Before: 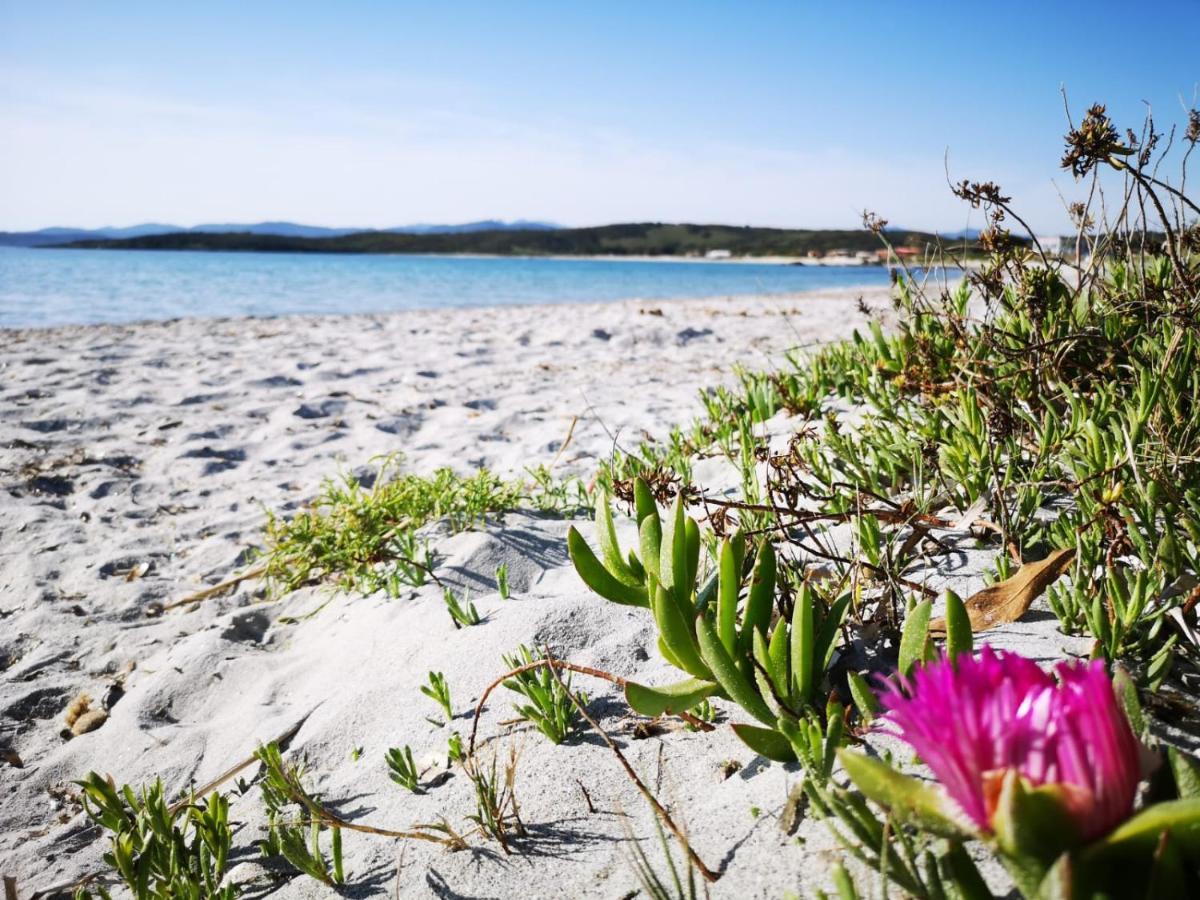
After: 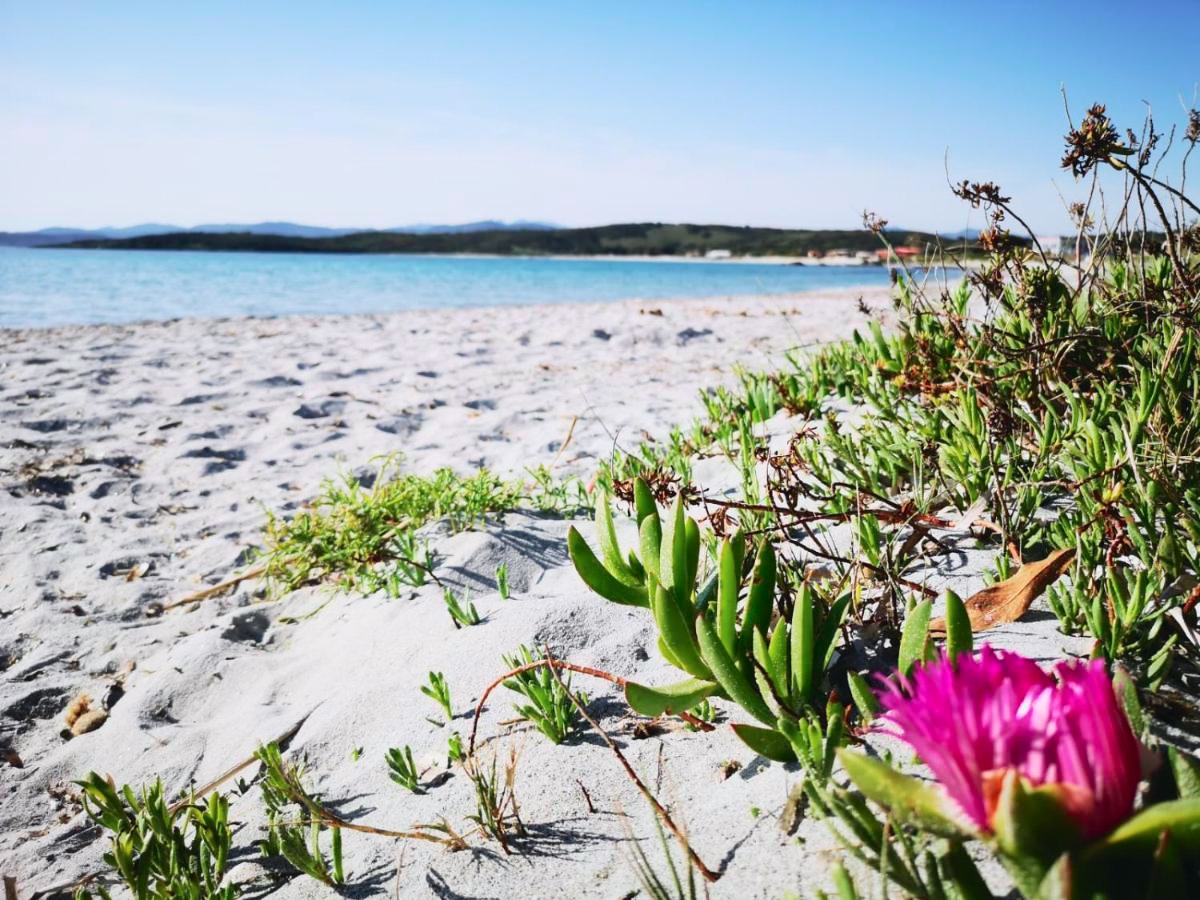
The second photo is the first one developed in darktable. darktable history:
tone curve: curves: ch0 [(0, 0.025) (0.15, 0.143) (0.452, 0.486) (0.751, 0.788) (1, 0.961)]; ch1 [(0, 0) (0.43, 0.408) (0.476, 0.469) (0.497, 0.494) (0.546, 0.571) (0.566, 0.607) (0.62, 0.657) (1, 1)]; ch2 [(0, 0) (0.386, 0.397) (0.505, 0.498) (0.547, 0.546) (0.579, 0.58) (1, 1)], color space Lab, independent channels, preserve colors none
